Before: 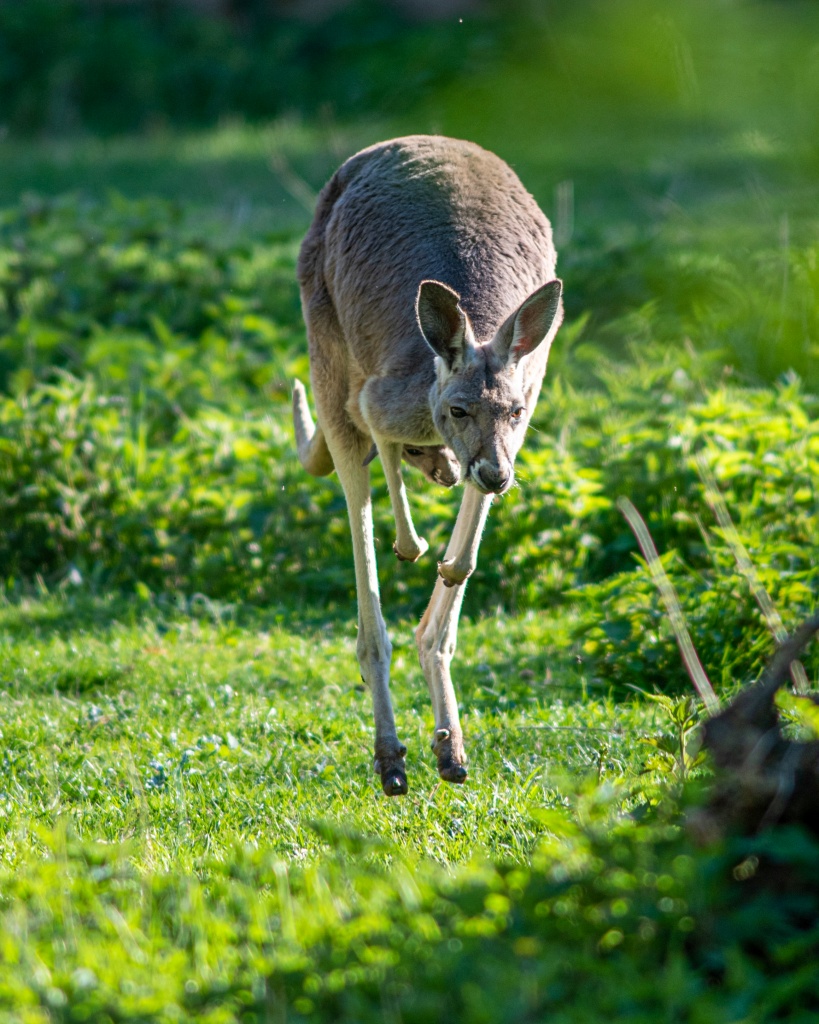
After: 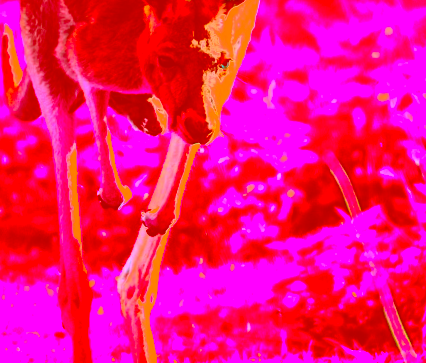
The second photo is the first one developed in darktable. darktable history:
white balance: red 1.127, blue 0.943
crop: left 36.607%, top 34.735%, right 13.146%, bottom 30.611%
graduated density: density 0.38 EV, hardness 21%, rotation -6.11°, saturation 32%
rotate and perspective: rotation 1.72°, automatic cropping off
base curve: curves: ch0 [(0, 0.036) (0.007, 0.037) (0.604, 0.887) (1, 1)], preserve colors none
color correction: highlights a* -39.68, highlights b* -40, shadows a* -40, shadows b* -40, saturation -3
local contrast: mode bilateral grid, contrast 20, coarseness 50, detail 148%, midtone range 0.2
